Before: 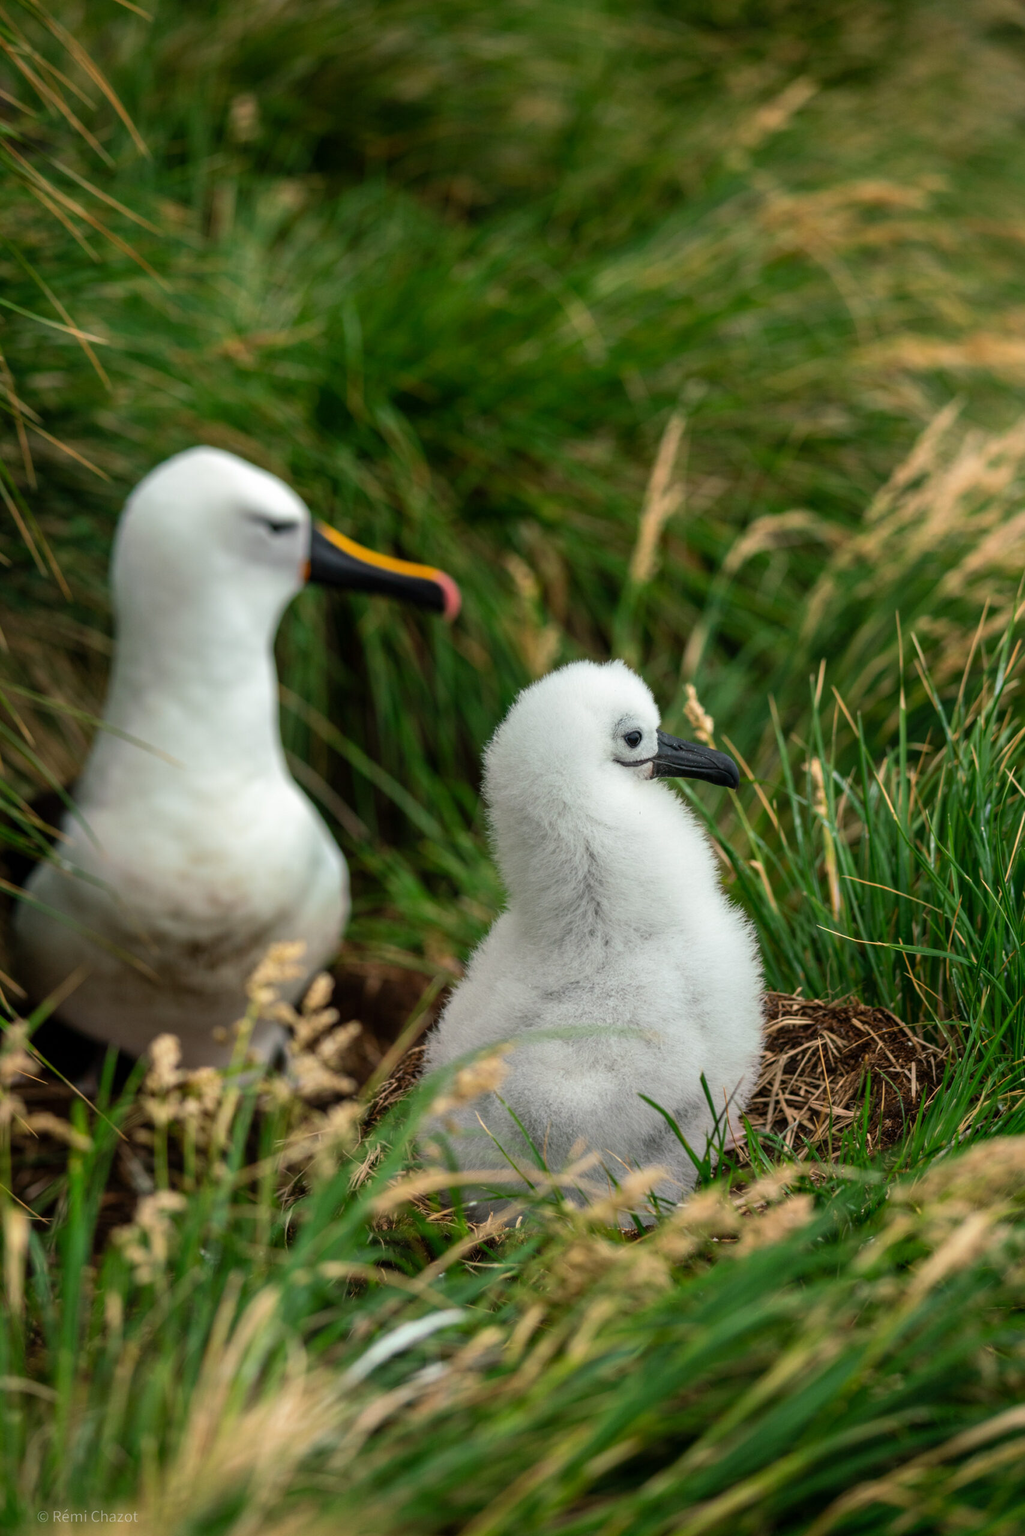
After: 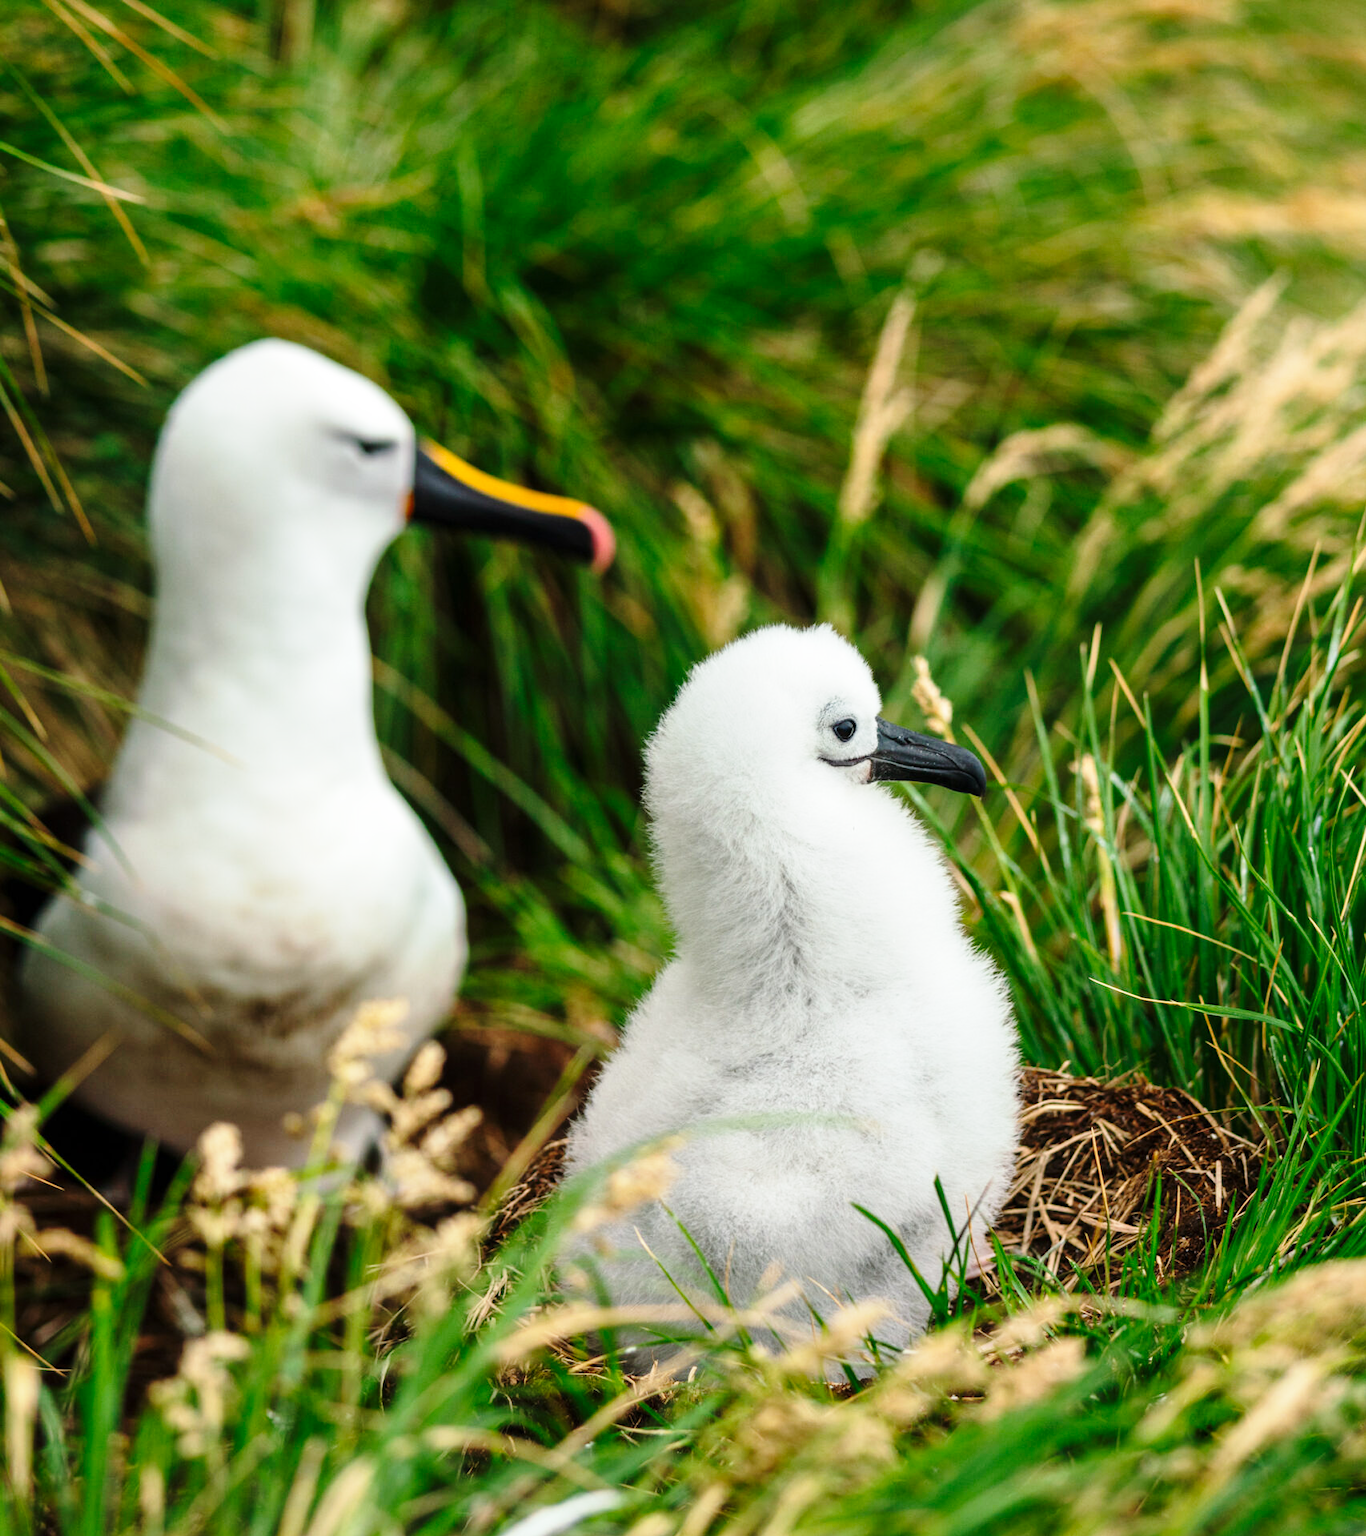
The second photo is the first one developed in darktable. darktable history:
crop and rotate: top 12.5%, bottom 12.5%
base curve: curves: ch0 [(0, 0) (0.028, 0.03) (0.121, 0.232) (0.46, 0.748) (0.859, 0.968) (1, 1)], preserve colors none
